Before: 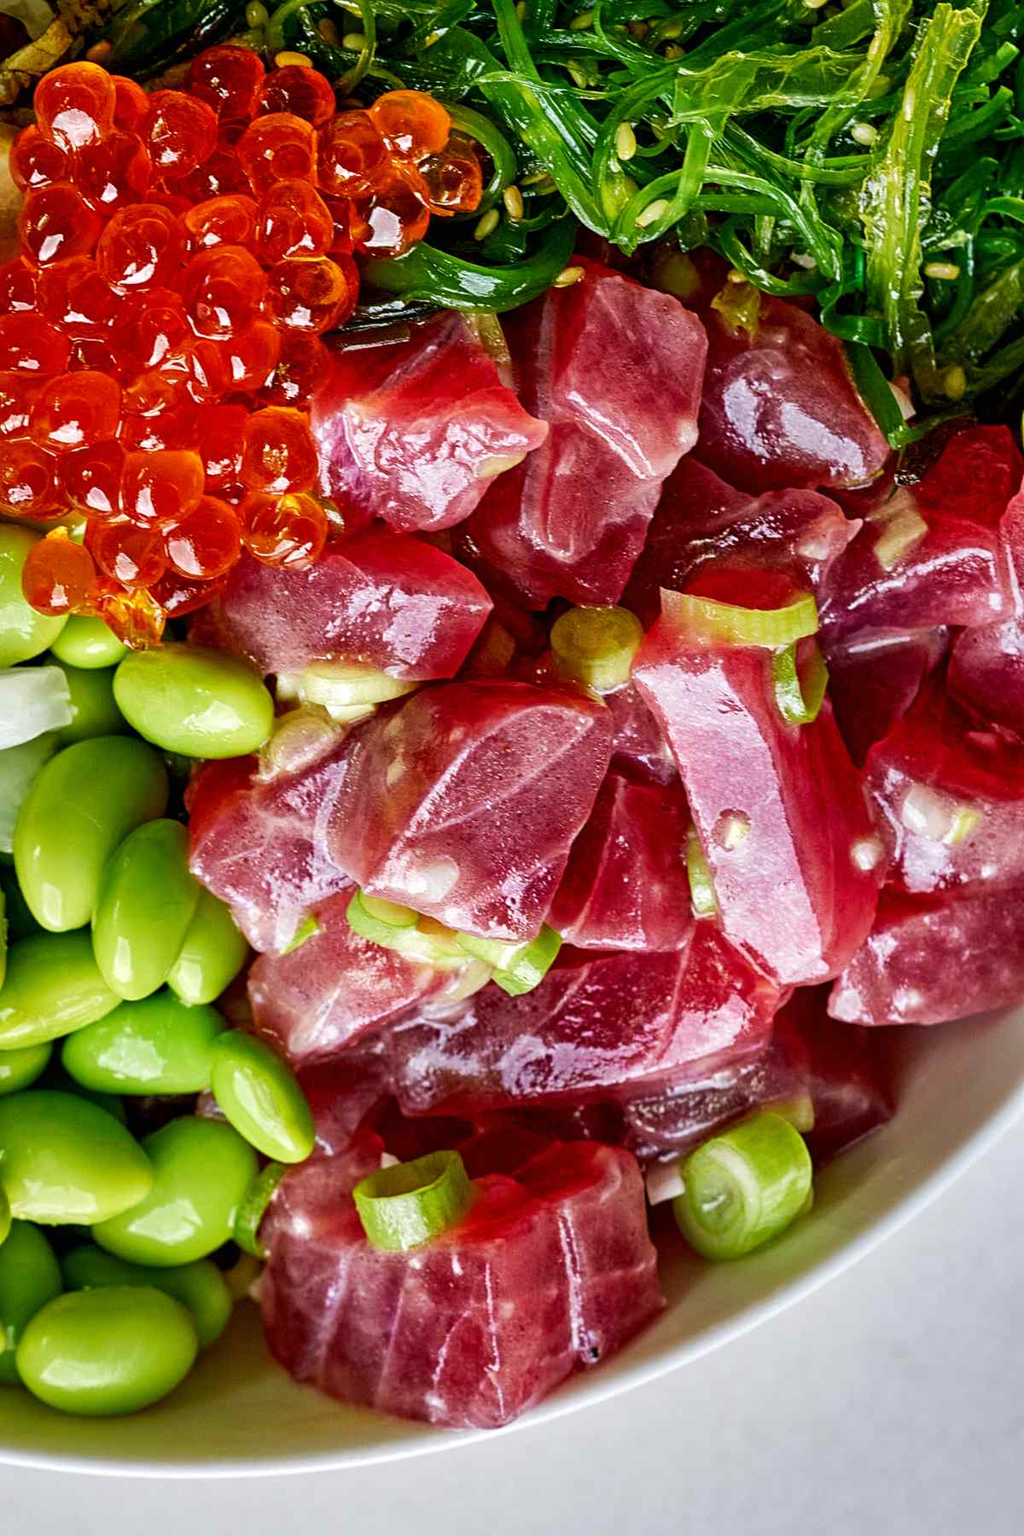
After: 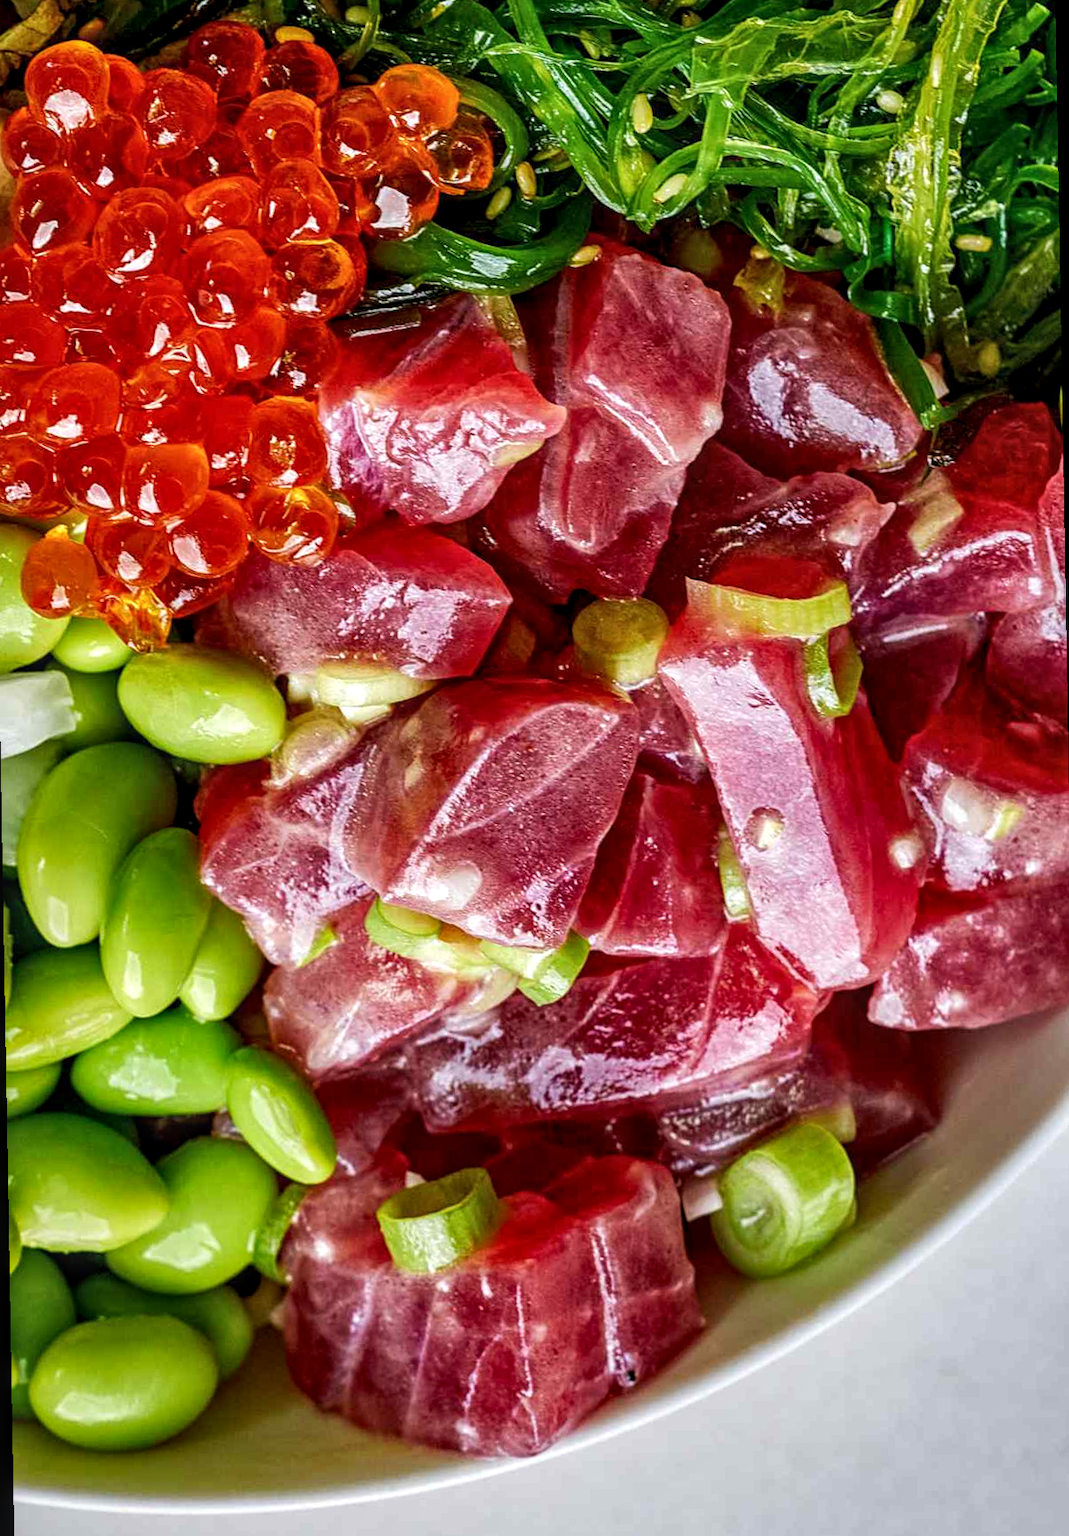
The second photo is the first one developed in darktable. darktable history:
sharpen: radius 2.883, amount 0.868, threshold 47.523
local contrast: on, module defaults
rotate and perspective: rotation -1°, crop left 0.011, crop right 0.989, crop top 0.025, crop bottom 0.975
